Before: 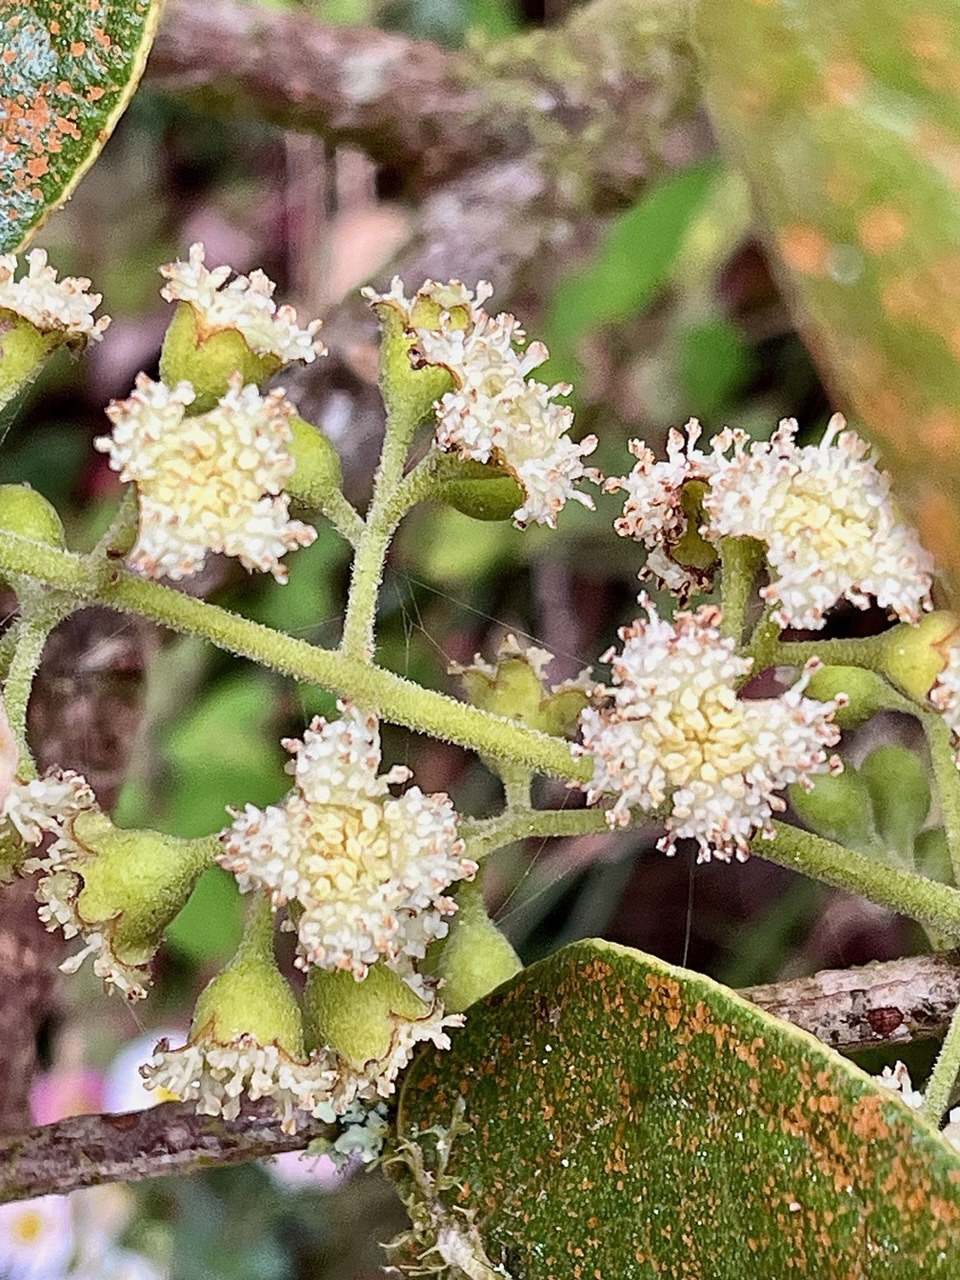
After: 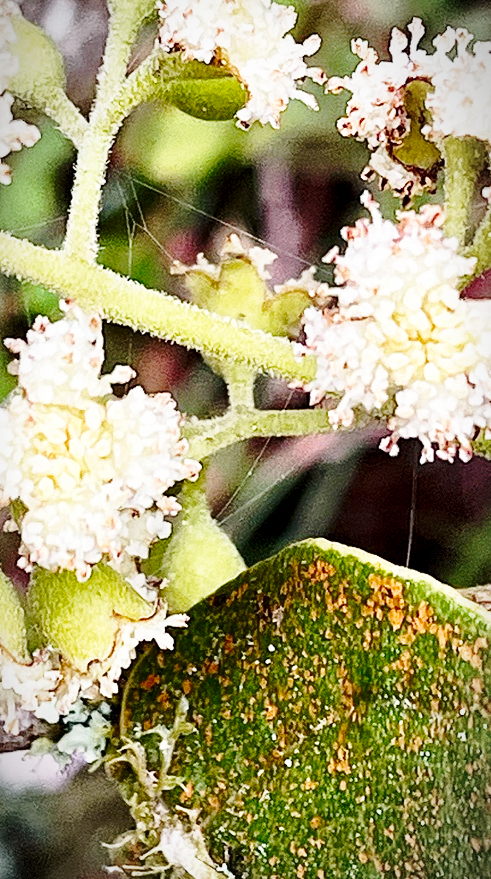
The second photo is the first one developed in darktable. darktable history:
base curve: curves: ch0 [(0, 0) (0.028, 0.03) (0.105, 0.232) (0.387, 0.748) (0.754, 0.968) (1, 1)], preserve colors none
crop and rotate: left 28.943%, top 31.265%, right 19.836%
vignetting: fall-off radius 69.9%, automatic ratio true, dithering 8-bit output
